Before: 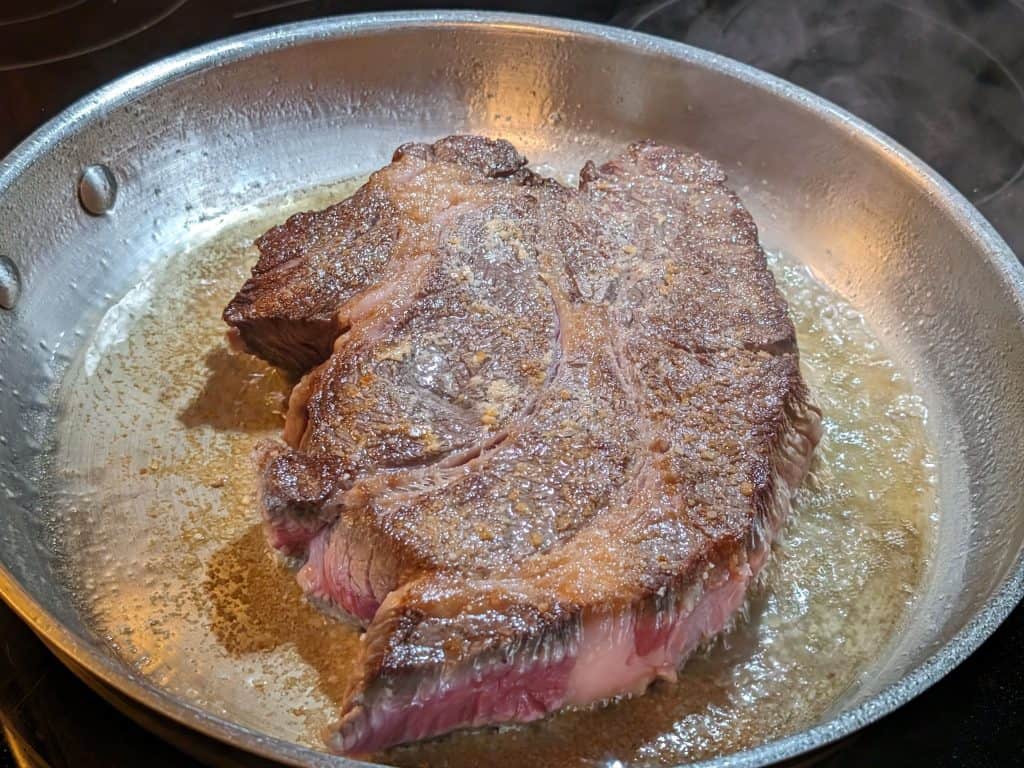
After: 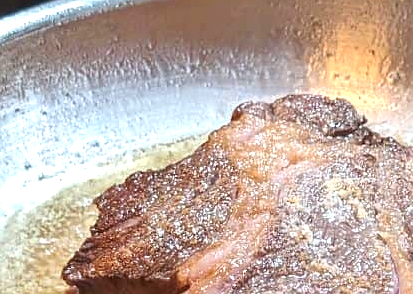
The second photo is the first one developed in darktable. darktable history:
sharpen: radius 1.247, amount 0.297, threshold 0.234
exposure: exposure 0.739 EV, compensate exposure bias true, compensate highlight preservation false
crop: left 15.772%, top 5.454%, right 43.868%, bottom 56.213%
